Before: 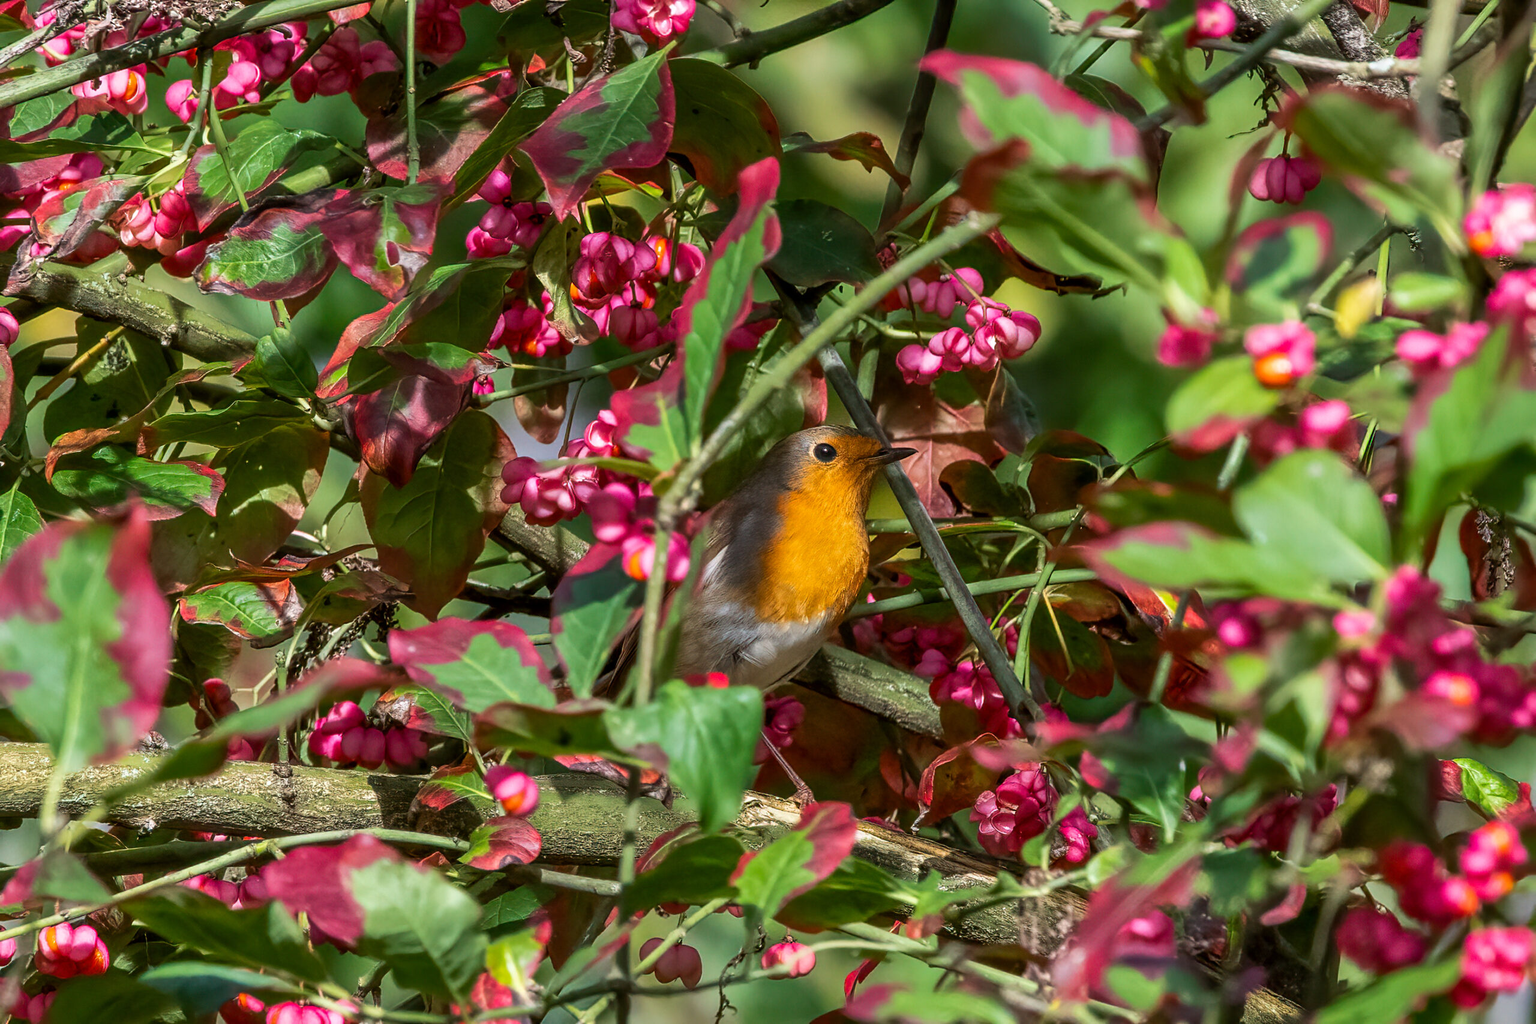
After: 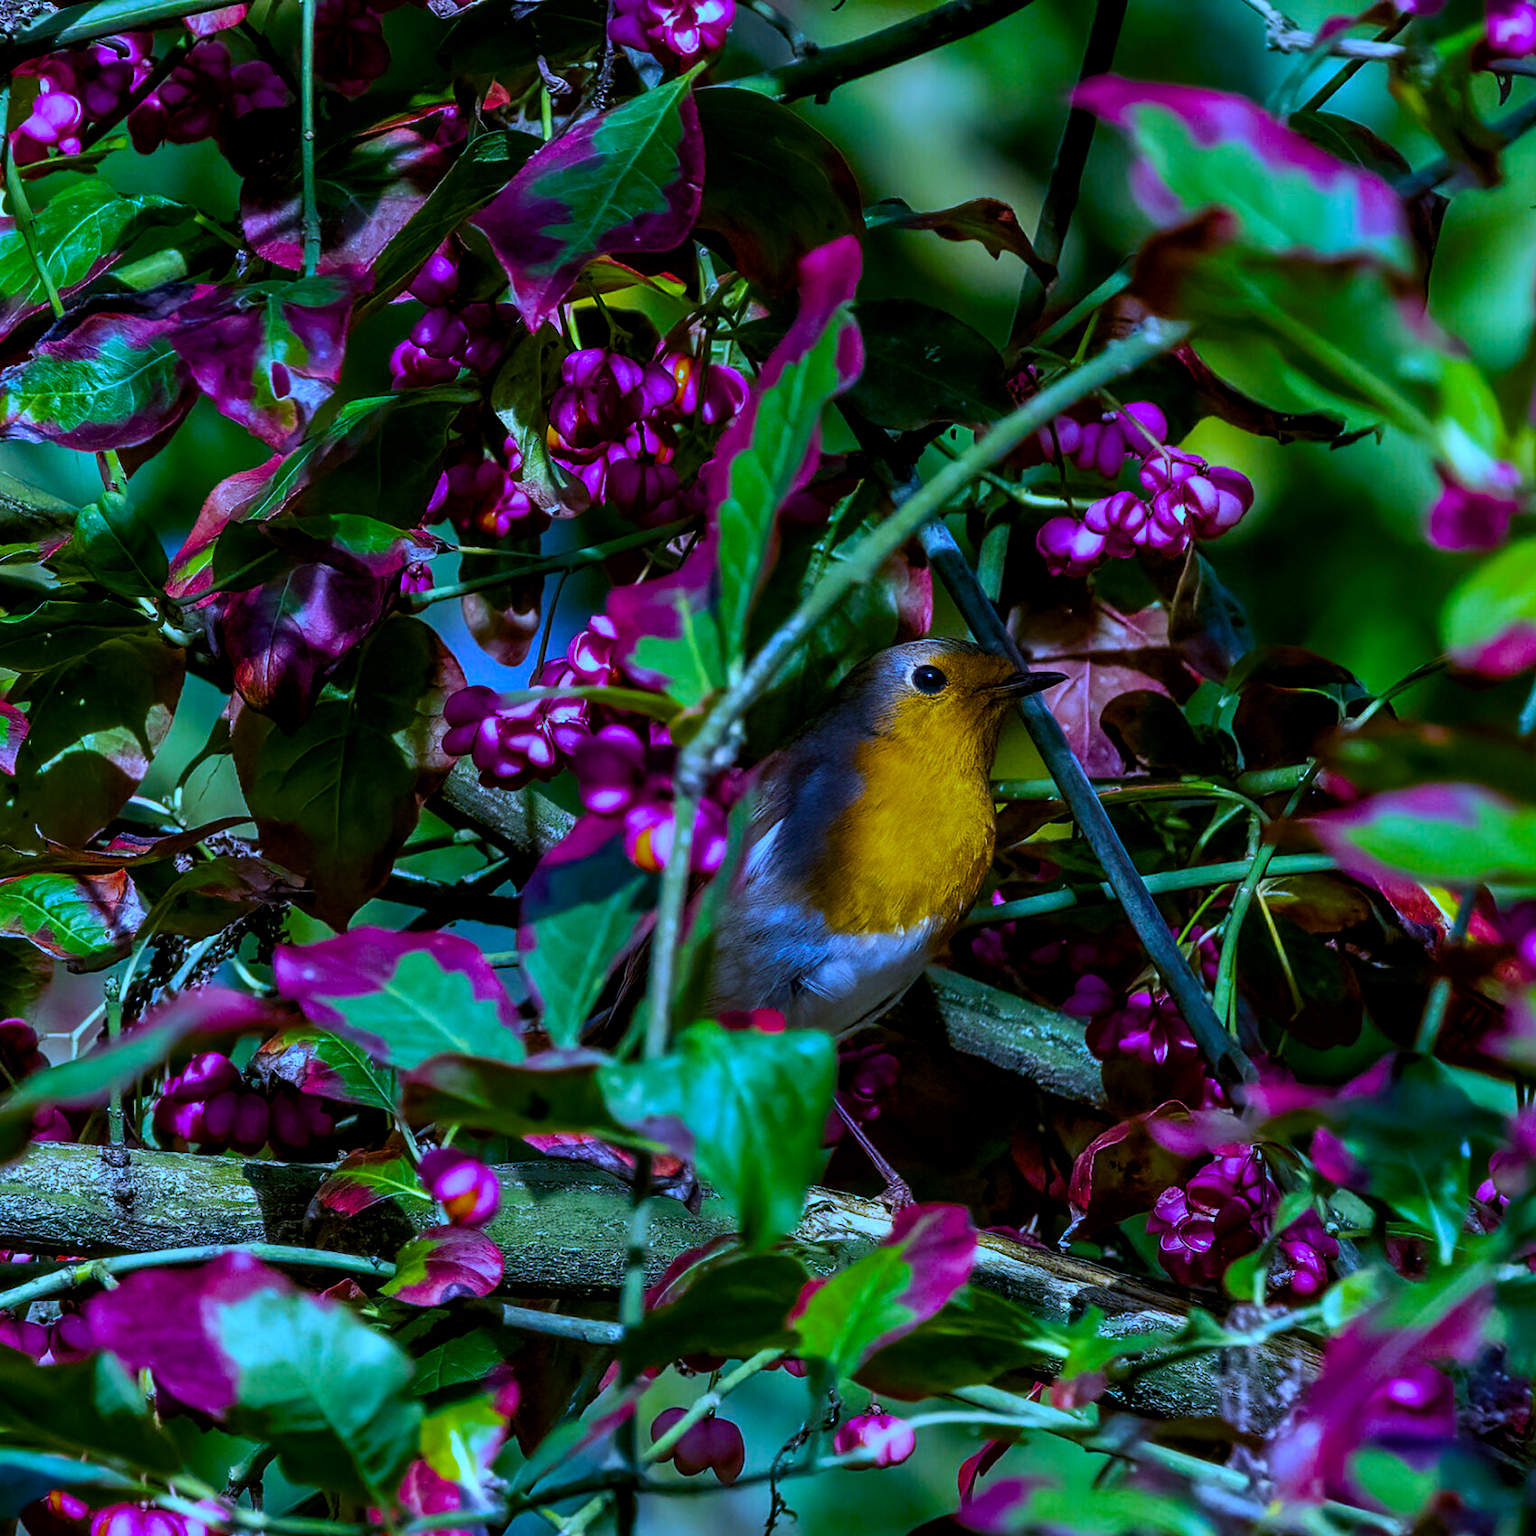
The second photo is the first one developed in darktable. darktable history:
exposure: black level correction 0.011, exposure -0.478 EV, compensate highlight preservation false
color balance rgb: linear chroma grading › global chroma 9%, perceptual saturation grading › global saturation 36%, perceptual saturation grading › shadows 35%, perceptual brilliance grading › global brilliance 15%, perceptual brilliance grading › shadows -35%, global vibrance 15%
crop and rotate: left 13.409%, right 19.924%
white balance: red 0.766, blue 1.537
